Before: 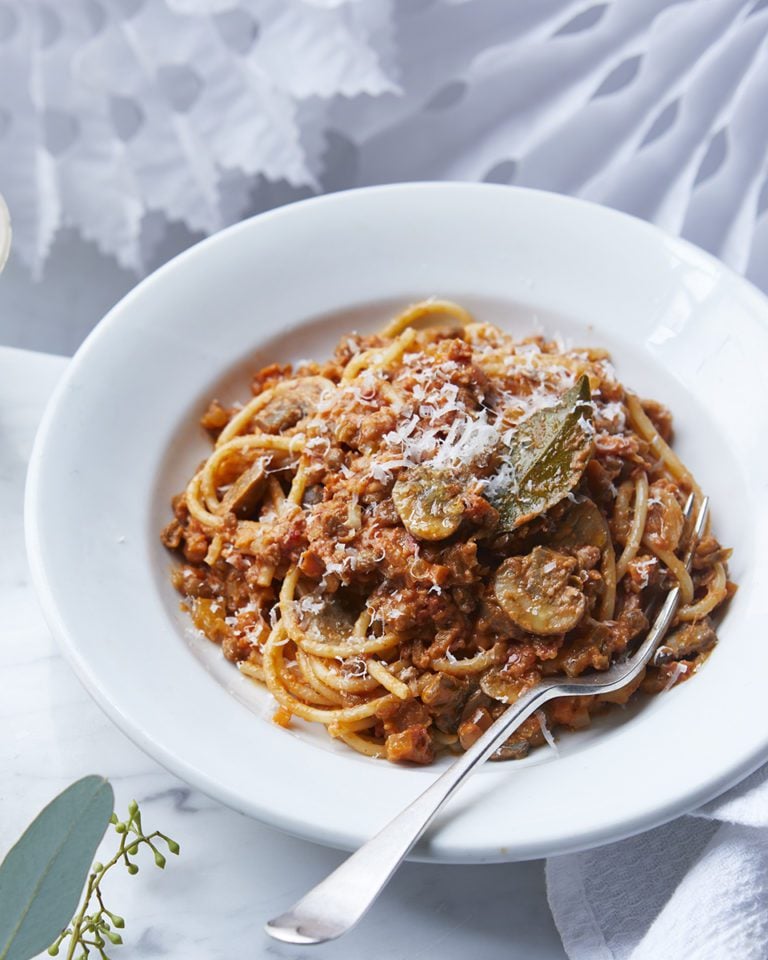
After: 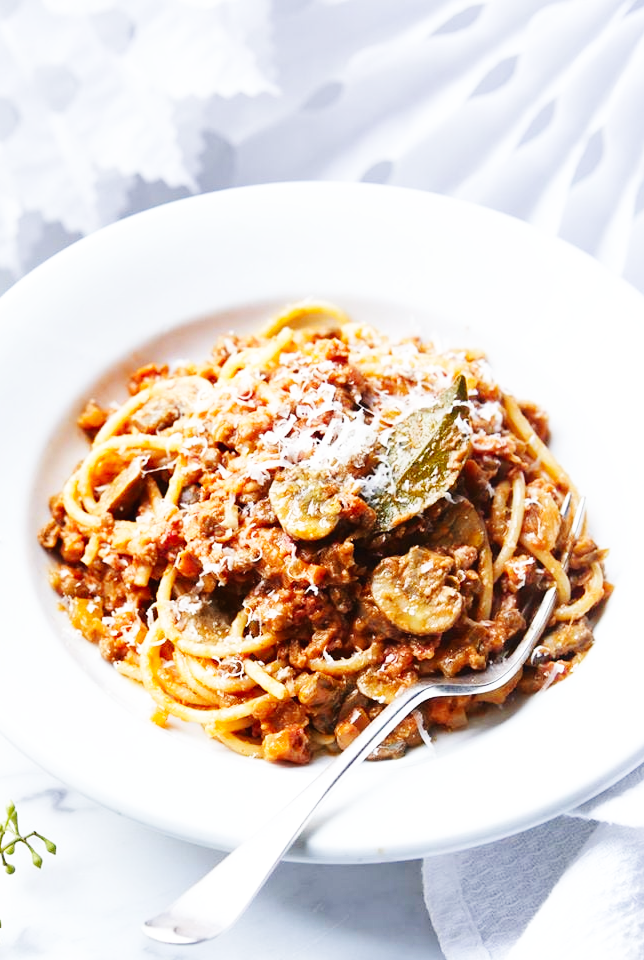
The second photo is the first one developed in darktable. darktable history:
exposure: compensate exposure bias true, compensate highlight preservation false
crop: left 16.038%
base curve: curves: ch0 [(0, 0.003) (0.001, 0.002) (0.006, 0.004) (0.02, 0.022) (0.048, 0.086) (0.094, 0.234) (0.162, 0.431) (0.258, 0.629) (0.385, 0.8) (0.548, 0.918) (0.751, 0.988) (1, 1)], exposure shift 0.01, preserve colors none
